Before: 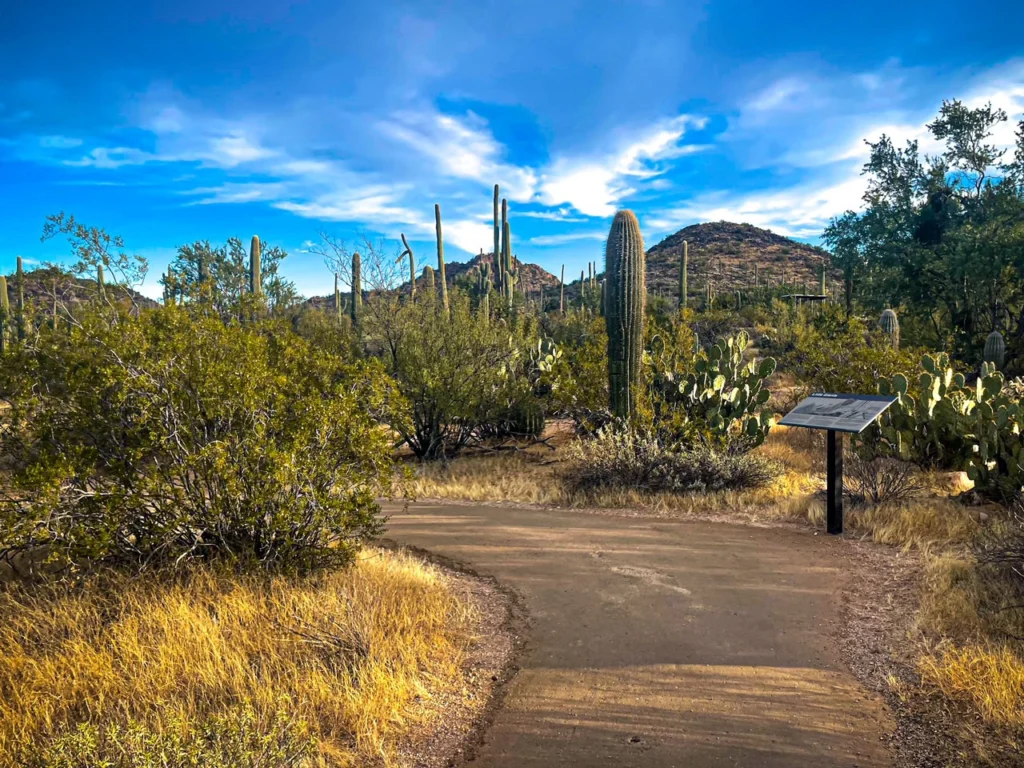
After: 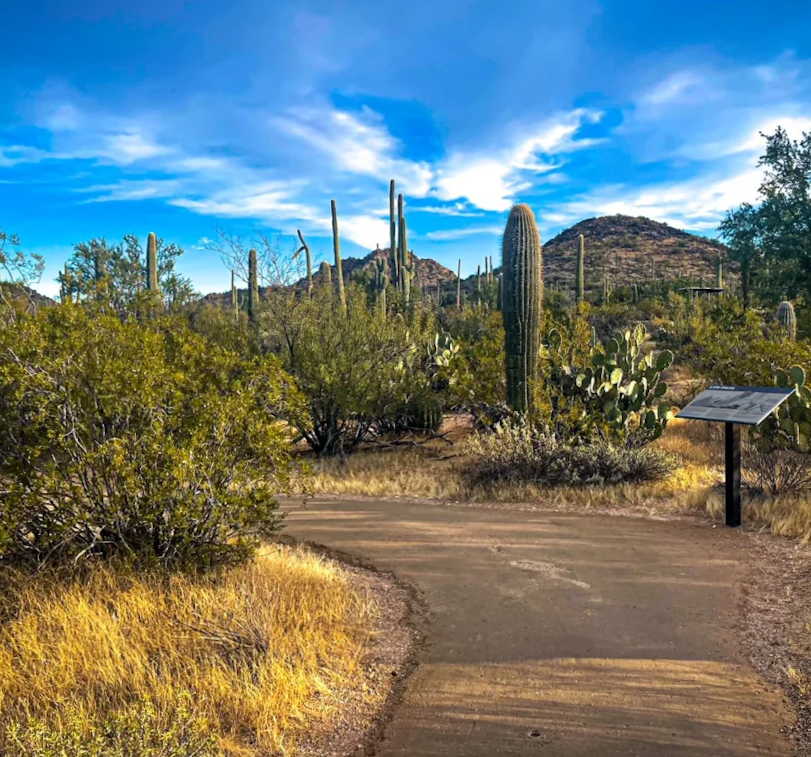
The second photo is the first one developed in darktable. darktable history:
rotate and perspective: rotation -0.45°, automatic cropping original format, crop left 0.008, crop right 0.992, crop top 0.012, crop bottom 0.988
crop and rotate: left 9.597%, right 10.195%
tone equalizer: on, module defaults
